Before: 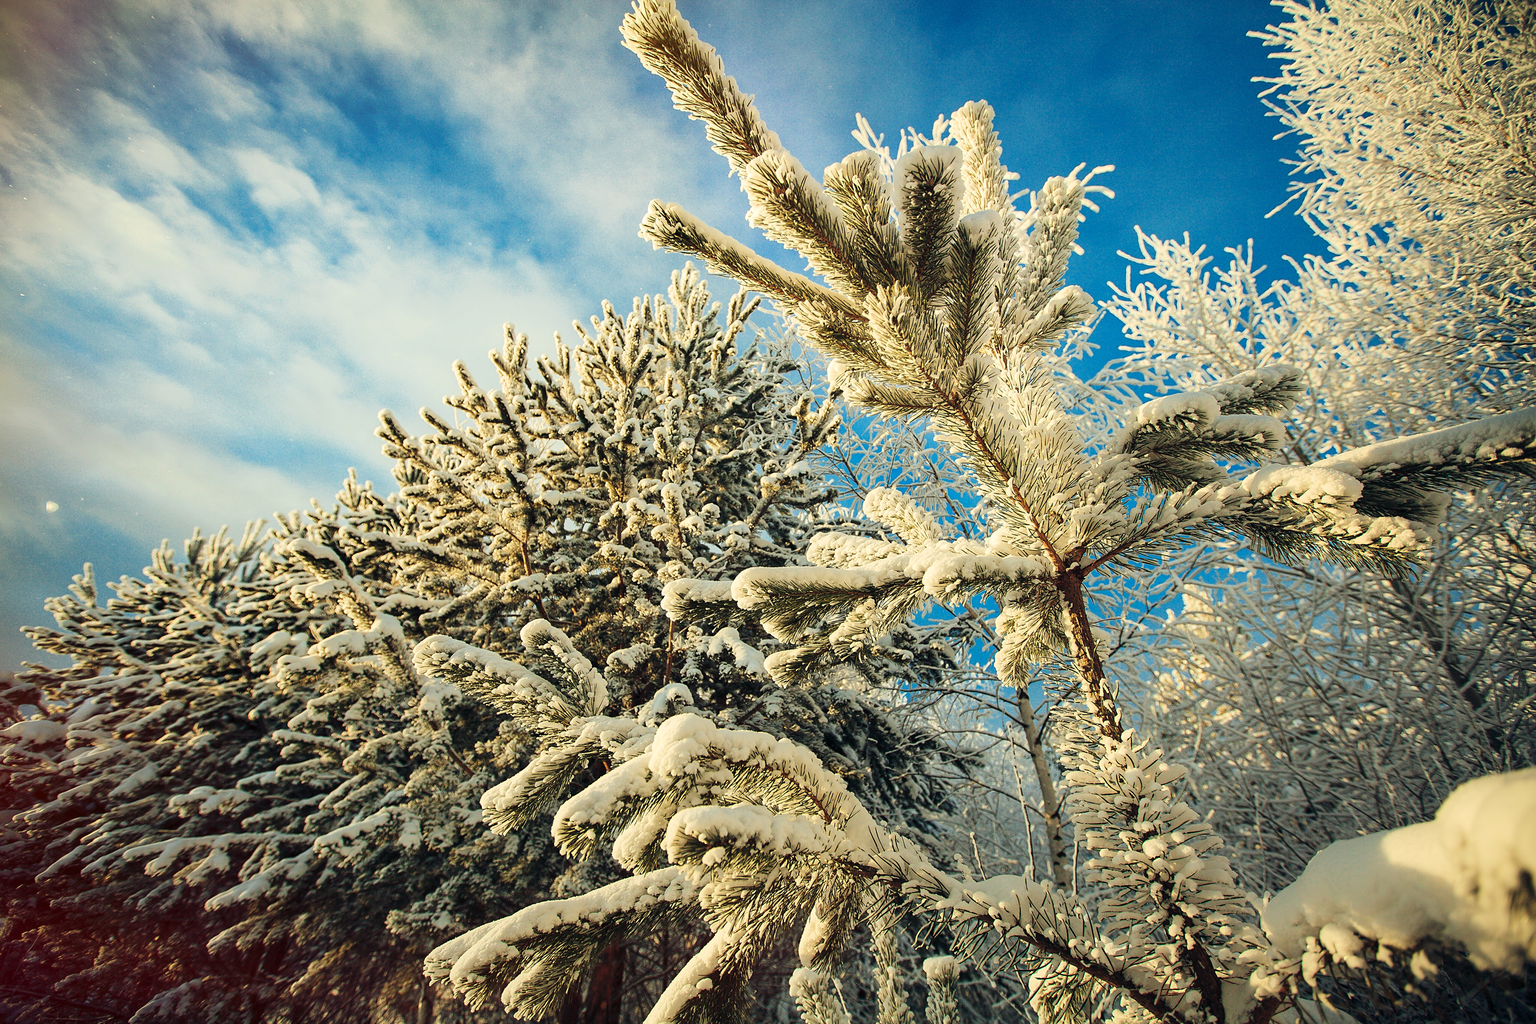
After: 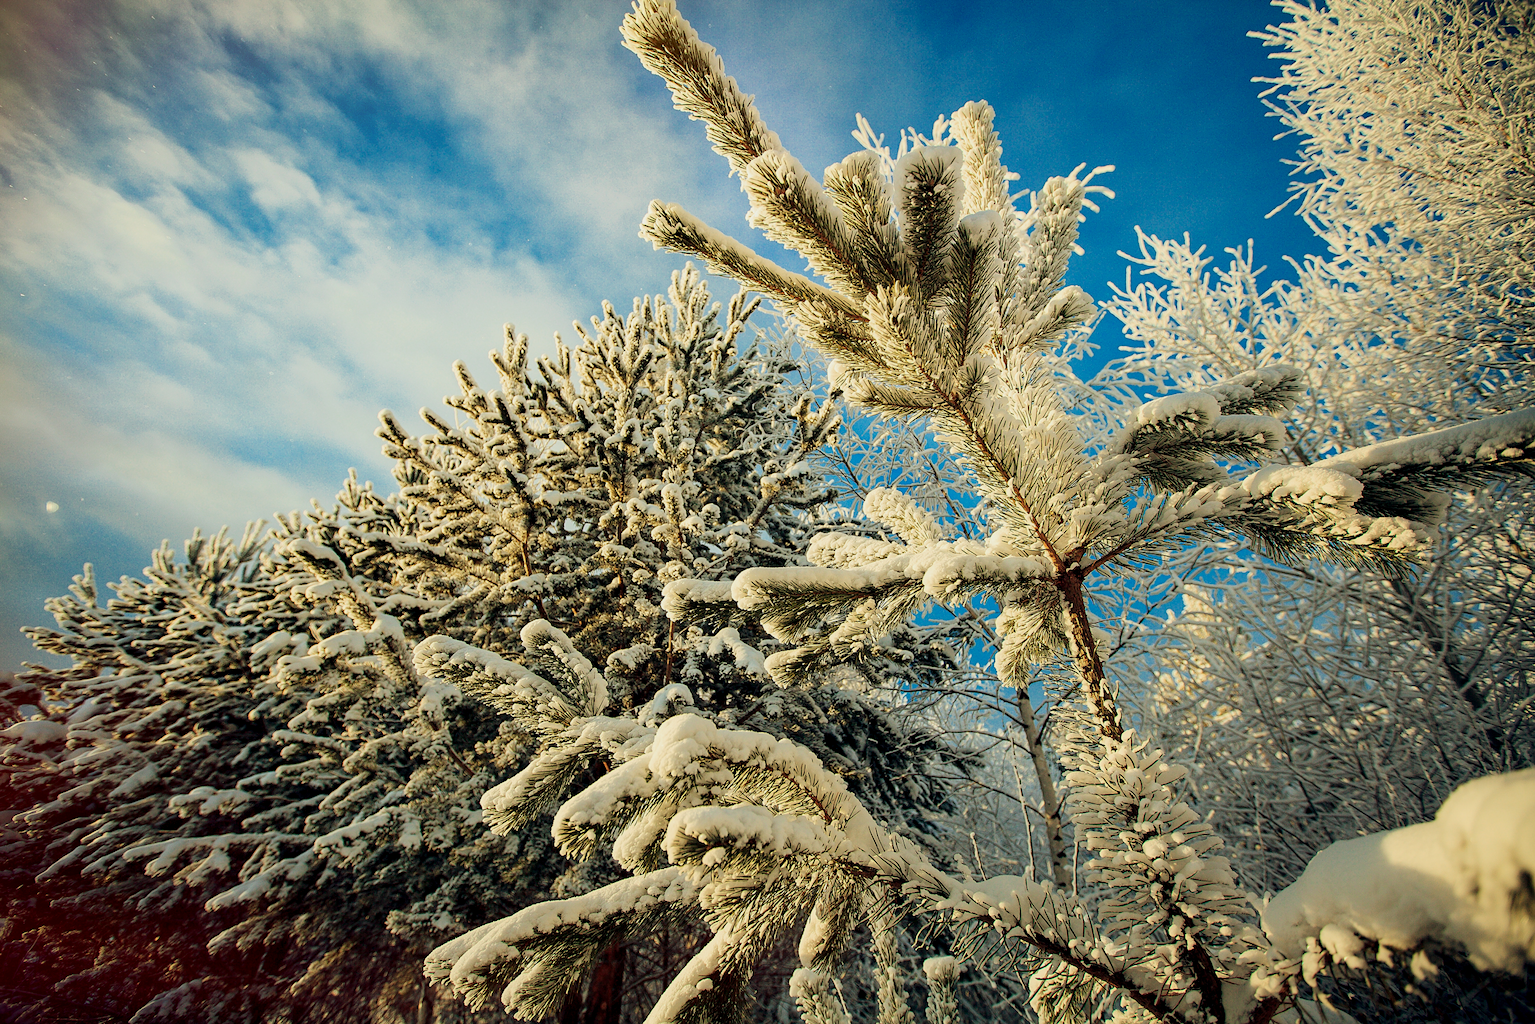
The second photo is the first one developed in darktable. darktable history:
exposure: black level correction 0.006, exposure -0.223 EV, compensate highlight preservation false
